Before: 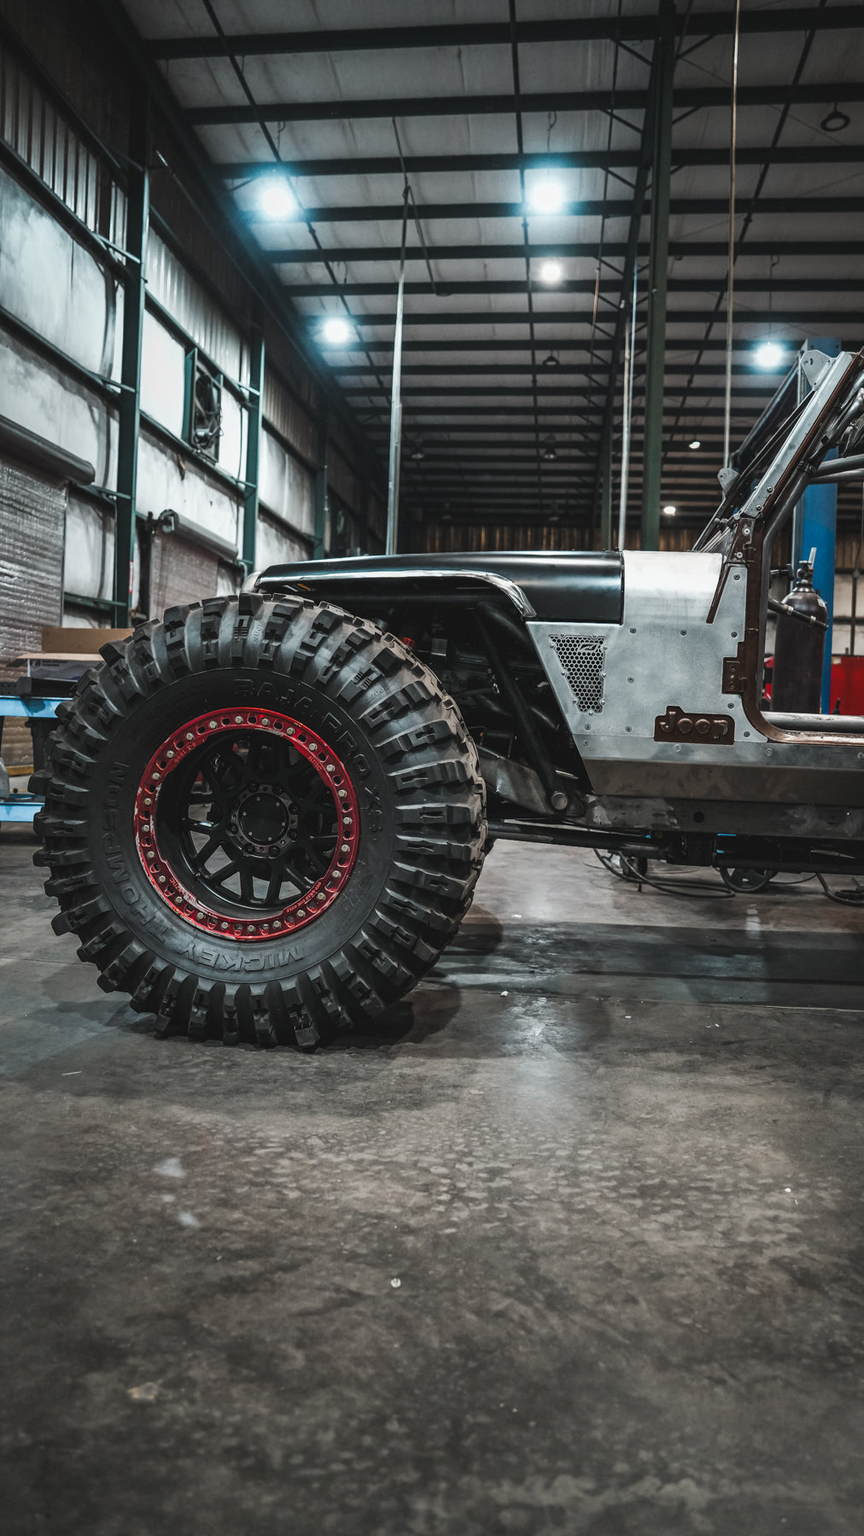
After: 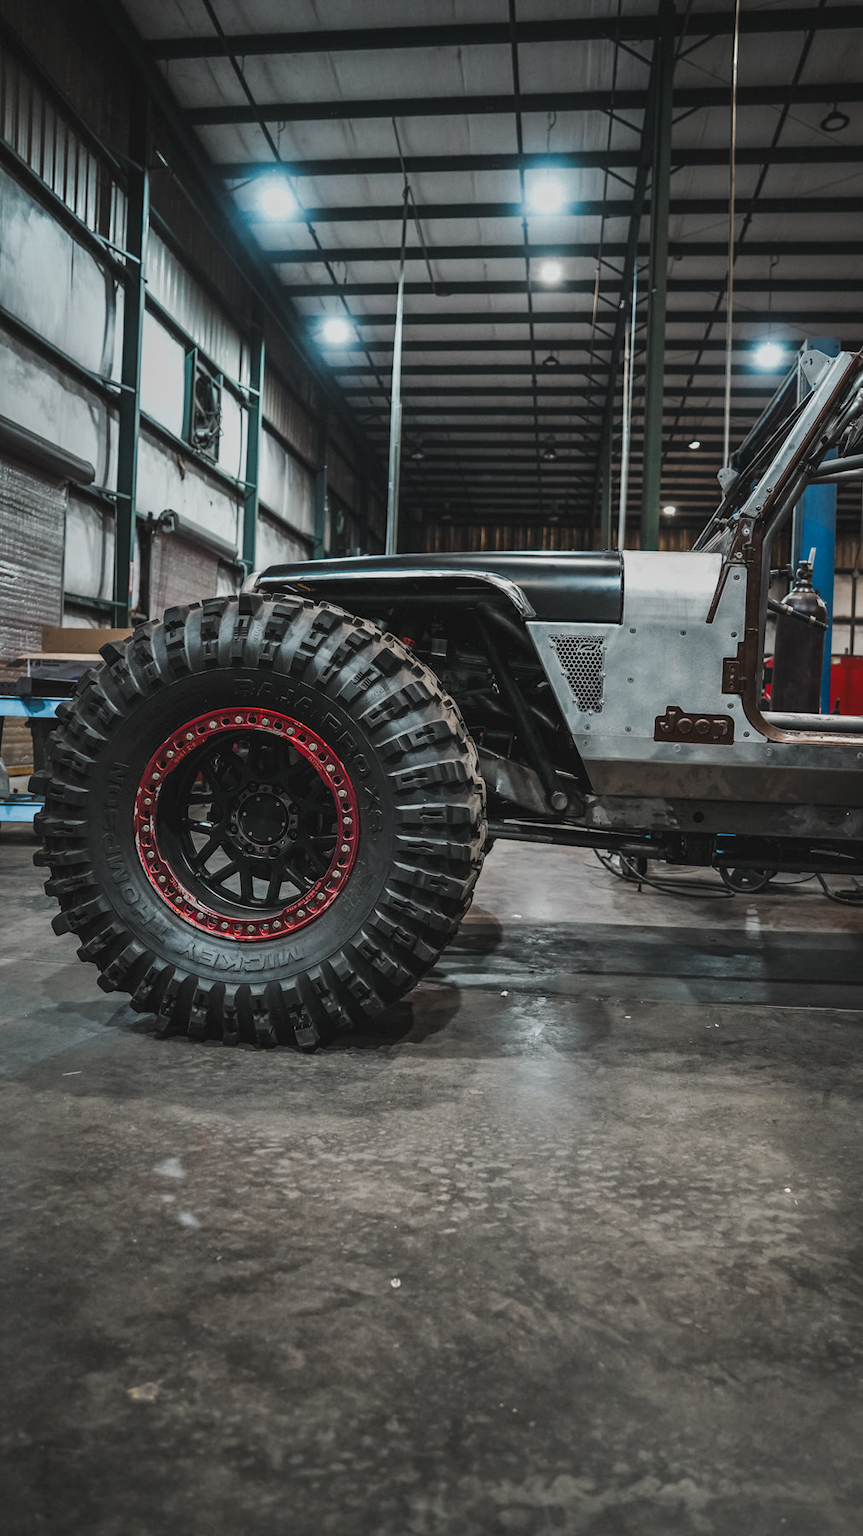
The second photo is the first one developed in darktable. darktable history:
tone equalizer: -8 EV -0.001 EV, -7 EV 0.004 EV, -6 EV -0.023 EV, -5 EV 0.015 EV, -4 EV -0.024 EV, -3 EV 0.024 EV, -2 EV -0.055 EV, -1 EV -0.285 EV, +0 EV -0.563 EV
